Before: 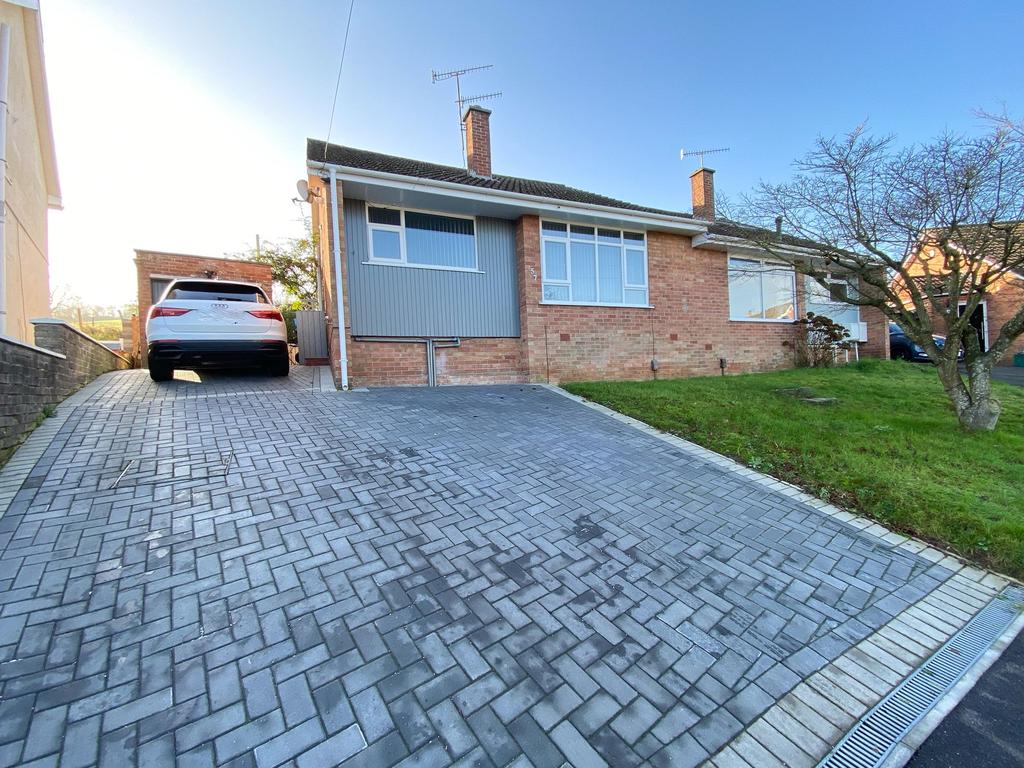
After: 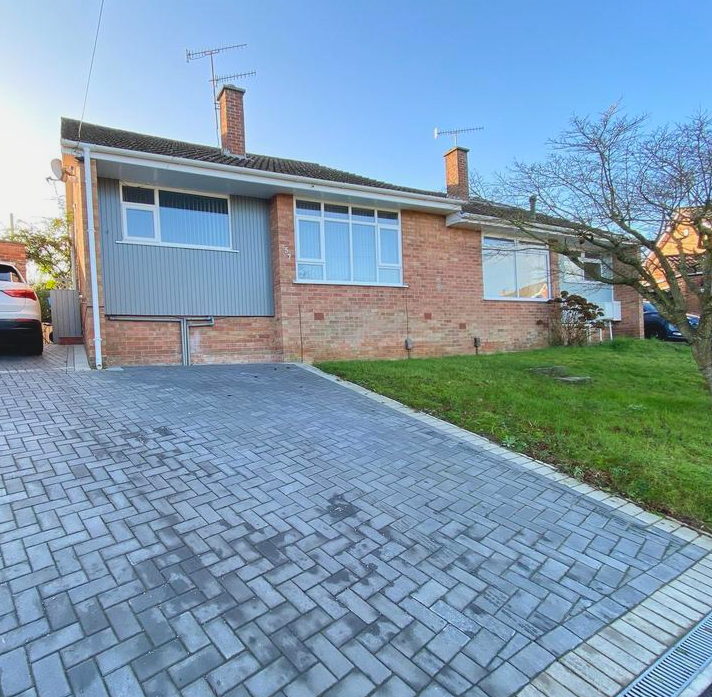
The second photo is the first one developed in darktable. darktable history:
crop and rotate: left 24.034%, top 2.838%, right 6.406%, bottom 6.299%
contrast brightness saturation: contrast -0.1, brightness 0.05, saturation 0.08
